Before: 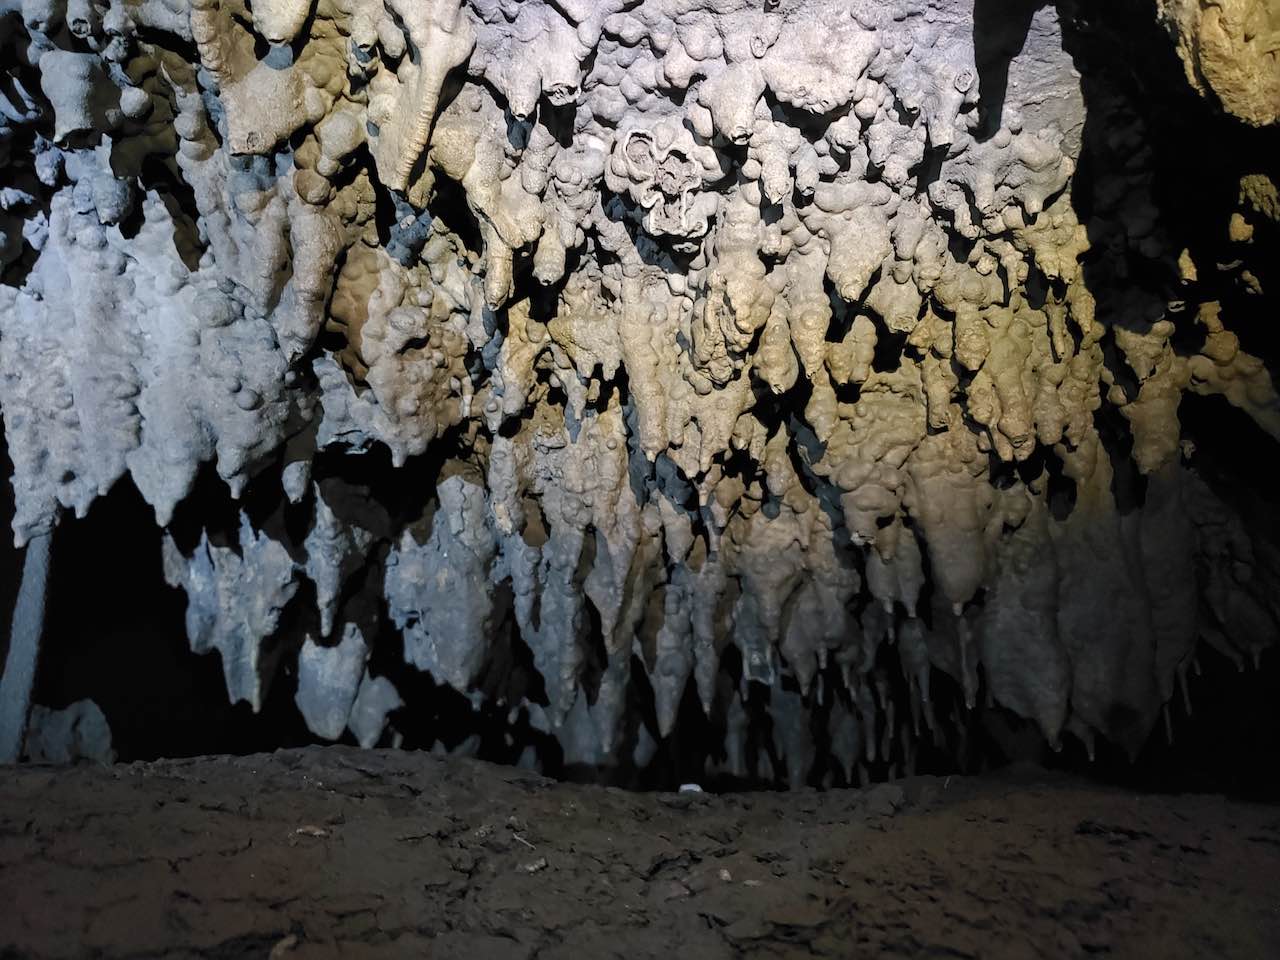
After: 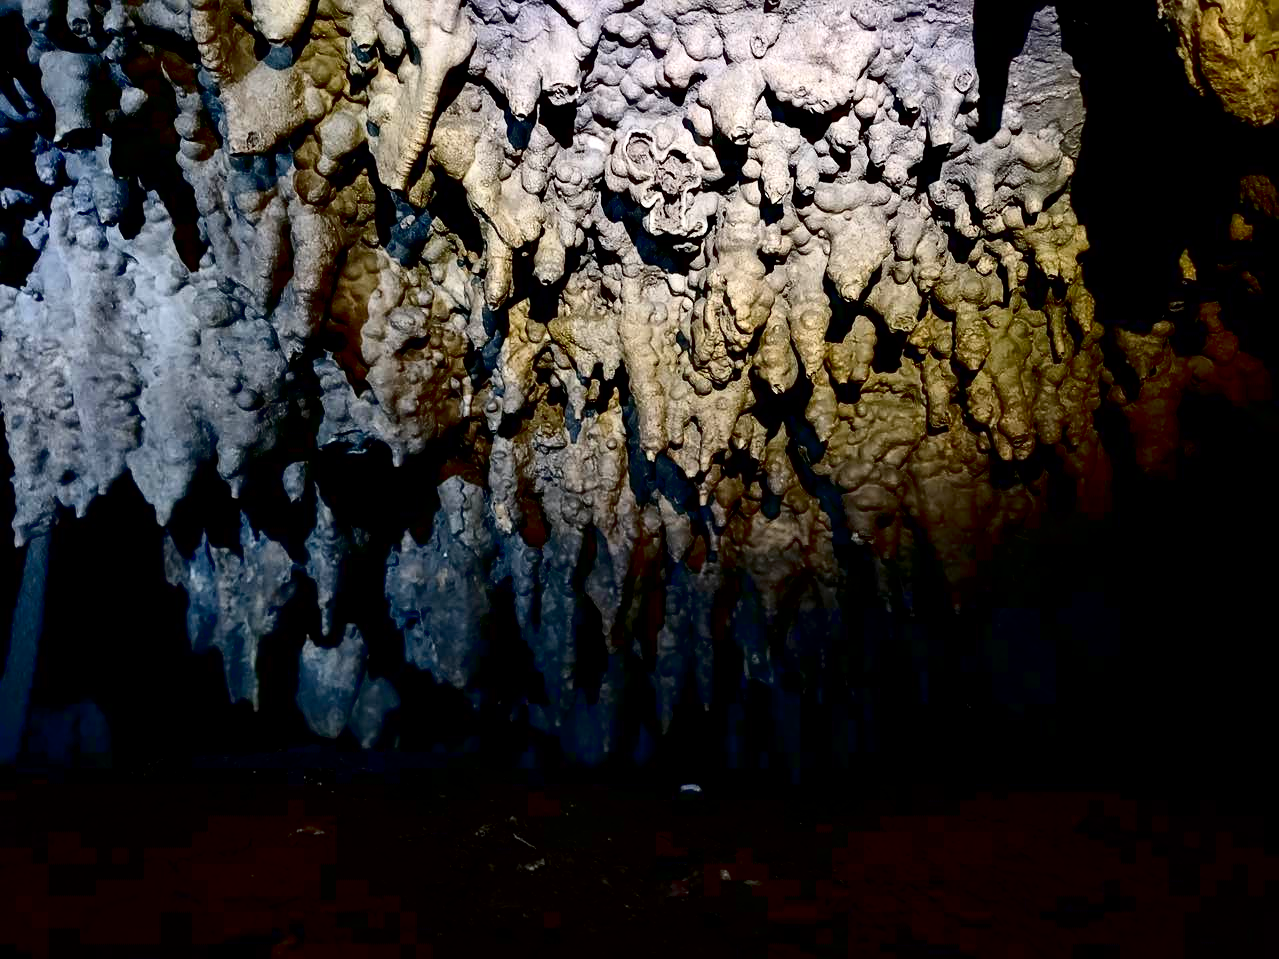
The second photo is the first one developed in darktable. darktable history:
contrast brightness saturation: contrast 0.24, brightness -0.24, saturation 0.14
local contrast: mode bilateral grid, contrast 20, coarseness 50, detail 120%, midtone range 0.2
exposure: black level correction 0.047, exposure 0.013 EV, compensate highlight preservation false
